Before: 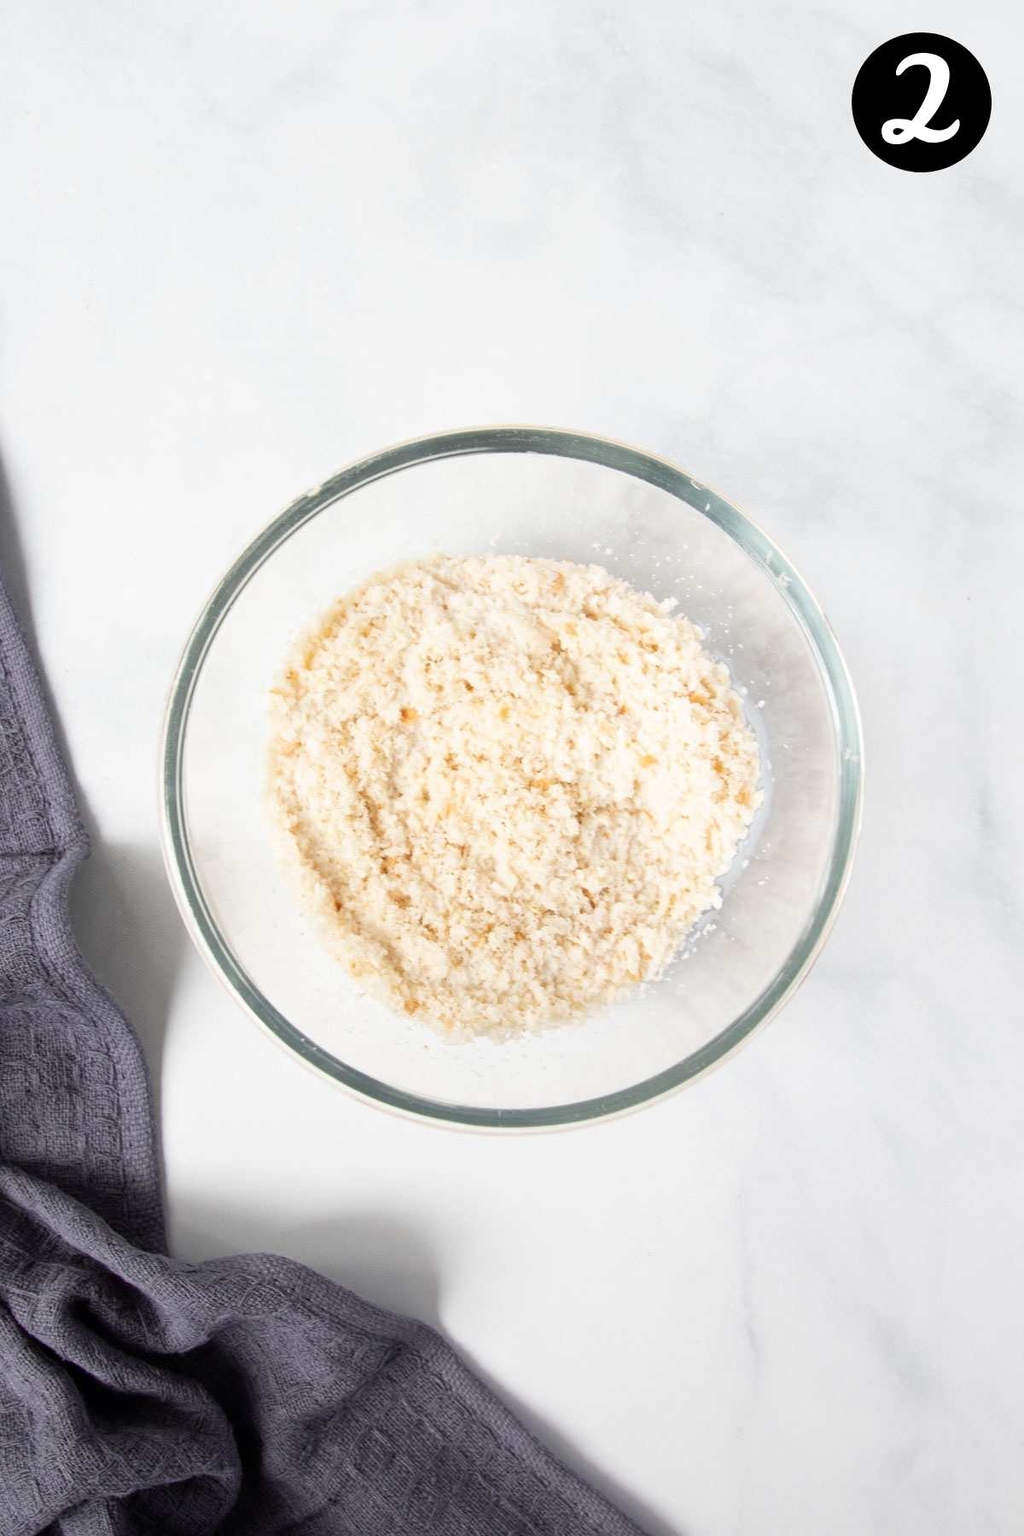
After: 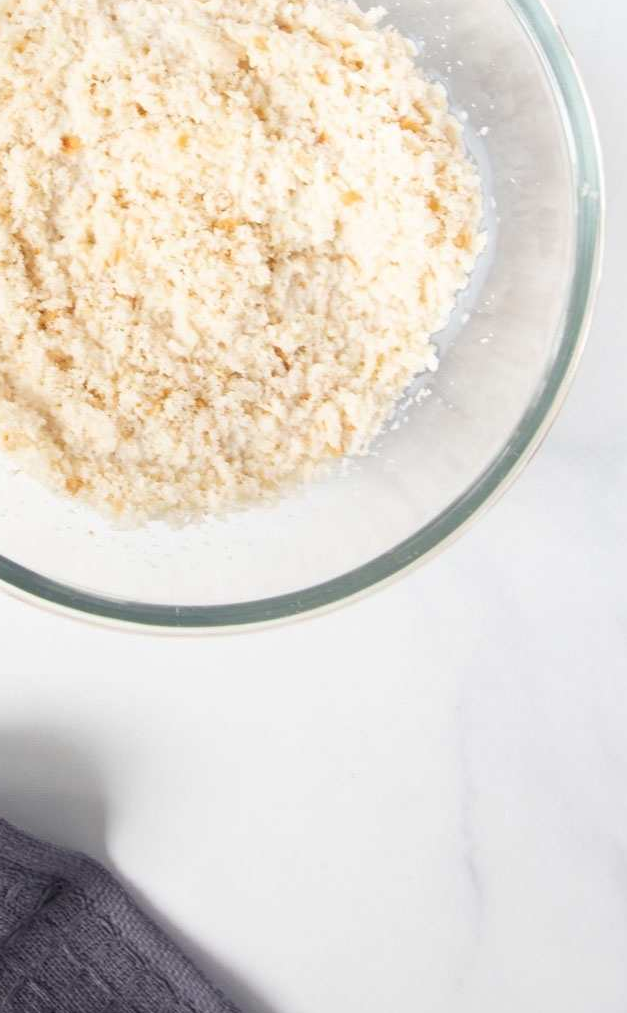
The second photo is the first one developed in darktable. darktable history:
crop: left 34.061%, top 38.562%, right 13.666%, bottom 5.159%
